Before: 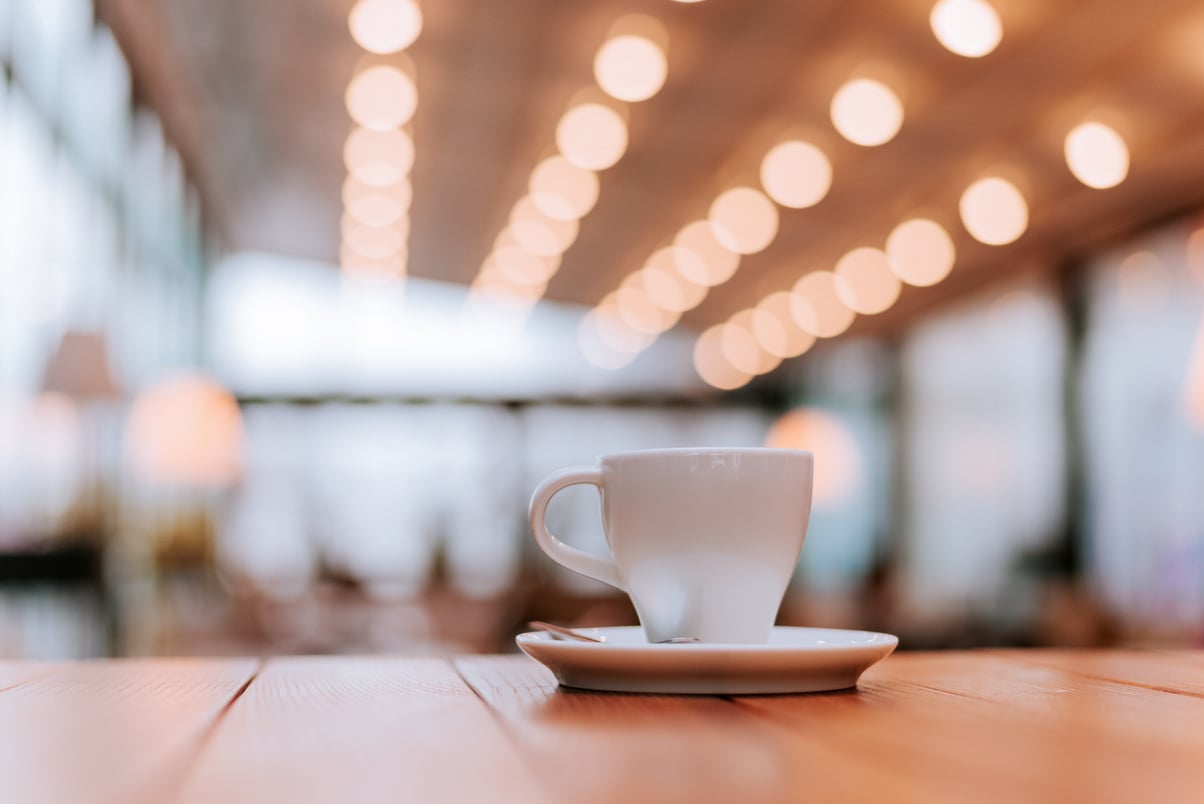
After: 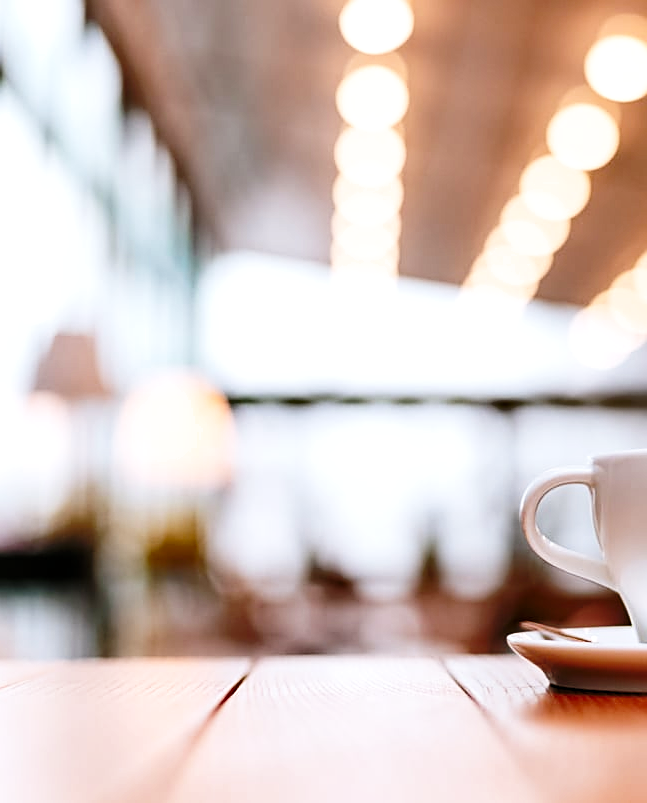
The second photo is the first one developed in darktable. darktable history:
base curve: curves: ch0 [(0, 0) (0.028, 0.03) (0.121, 0.232) (0.46, 0.748) (0.859, 0.968) (1, 1)], preserve colors none
sharpen: on, module defaults
crop: left 0.806%, right 45.453%, bottom 0.087%
shadows and highlights: soften with gaussian
exposure: exposure -0.155 EV, compensate highlight preservation false
levels: levels [0.016, 0.484, 0.953]
